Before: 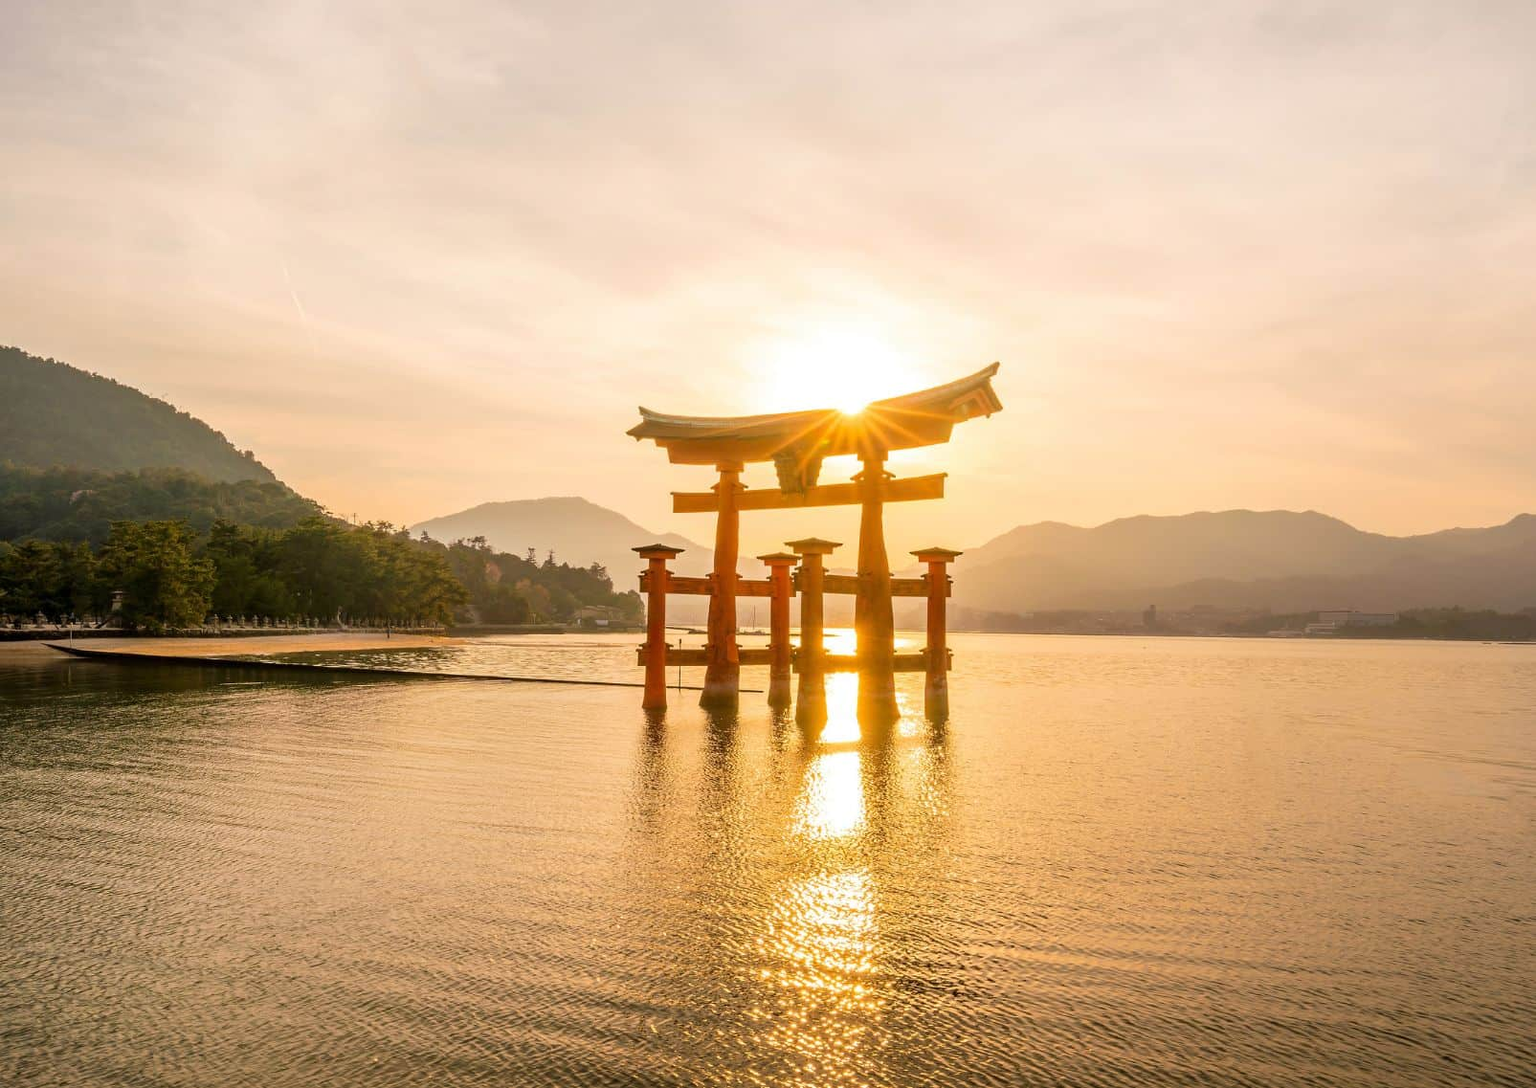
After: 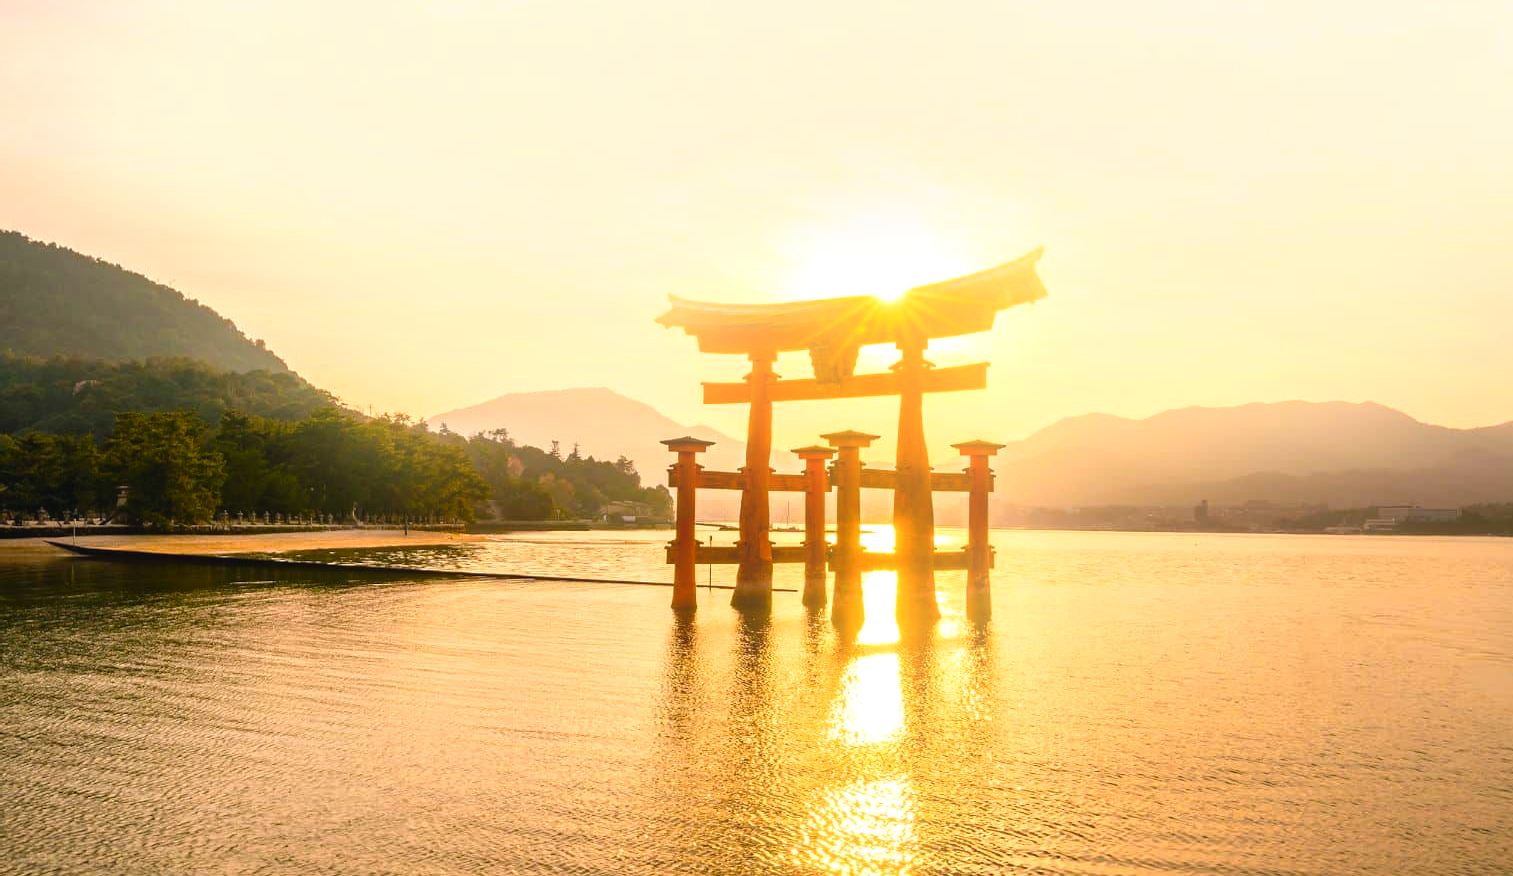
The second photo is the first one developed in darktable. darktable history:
bloom: size 13.65%, threshold 98.39%, strength 4.82%
crop and rotate: angle 0.03°, top 11.643%, right 5.651%, bottom 11.189%
color balance rgb: shadows lift › chroma 1%, shadows lift › hue 217.2°, power › hue 310.8°, highlights gain › chroma 1%, highlights gain › hue 54°, global offset › luminance 0.5%, global offset › hue 171.6°, perceptual saturation grading › global saturation 14.09%, perceptual saturation grading › highlights -25%, perceptual saturation grading › shadows 30%, perceptual brilliance grading › highlights 13.42%, perceptual brilliance grading › mid-tones 8.05%, perceptual brilliance grading › shadows -17.45%, global vibrance 25%
